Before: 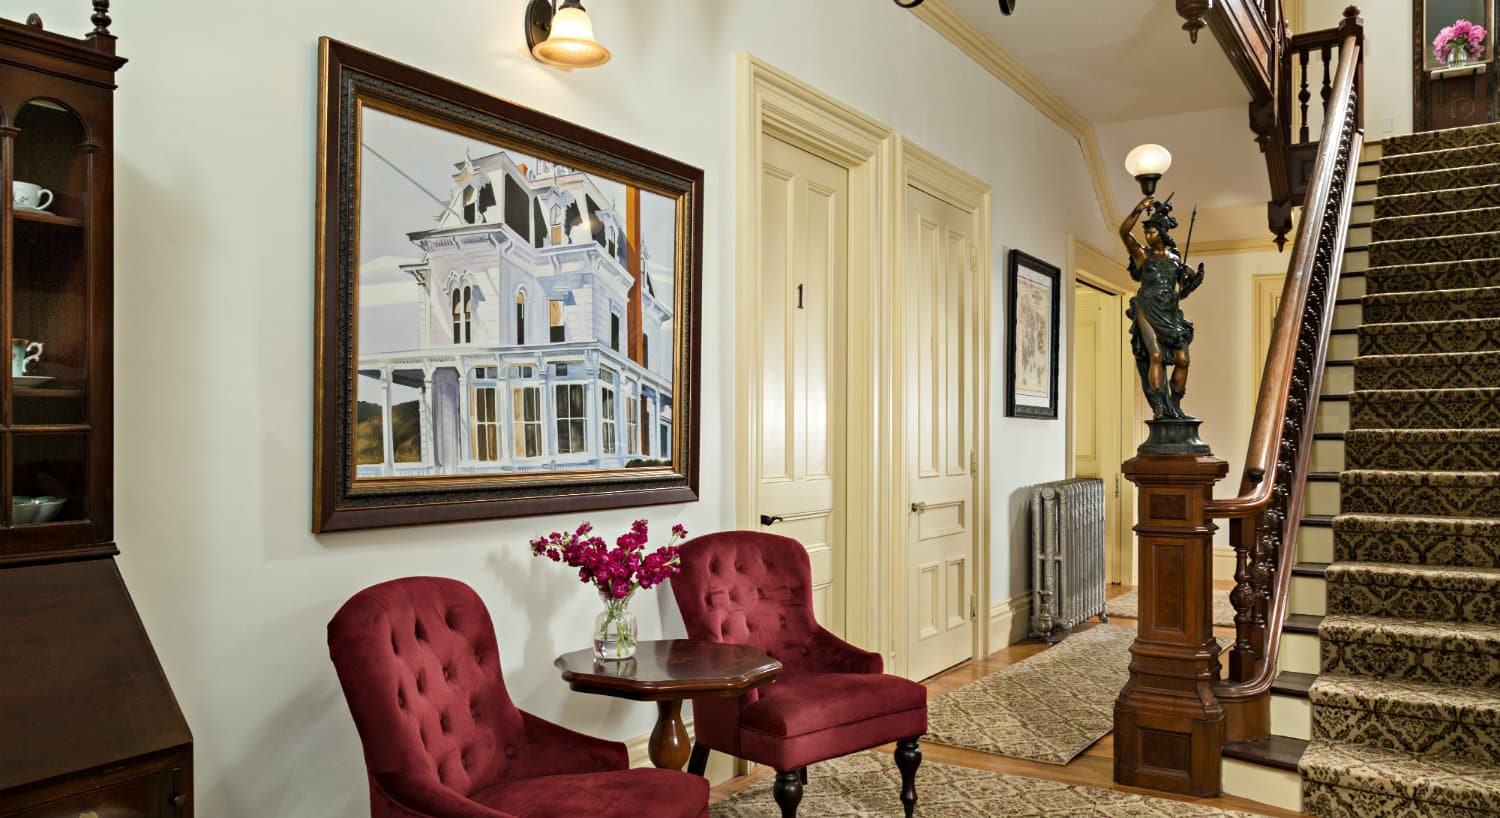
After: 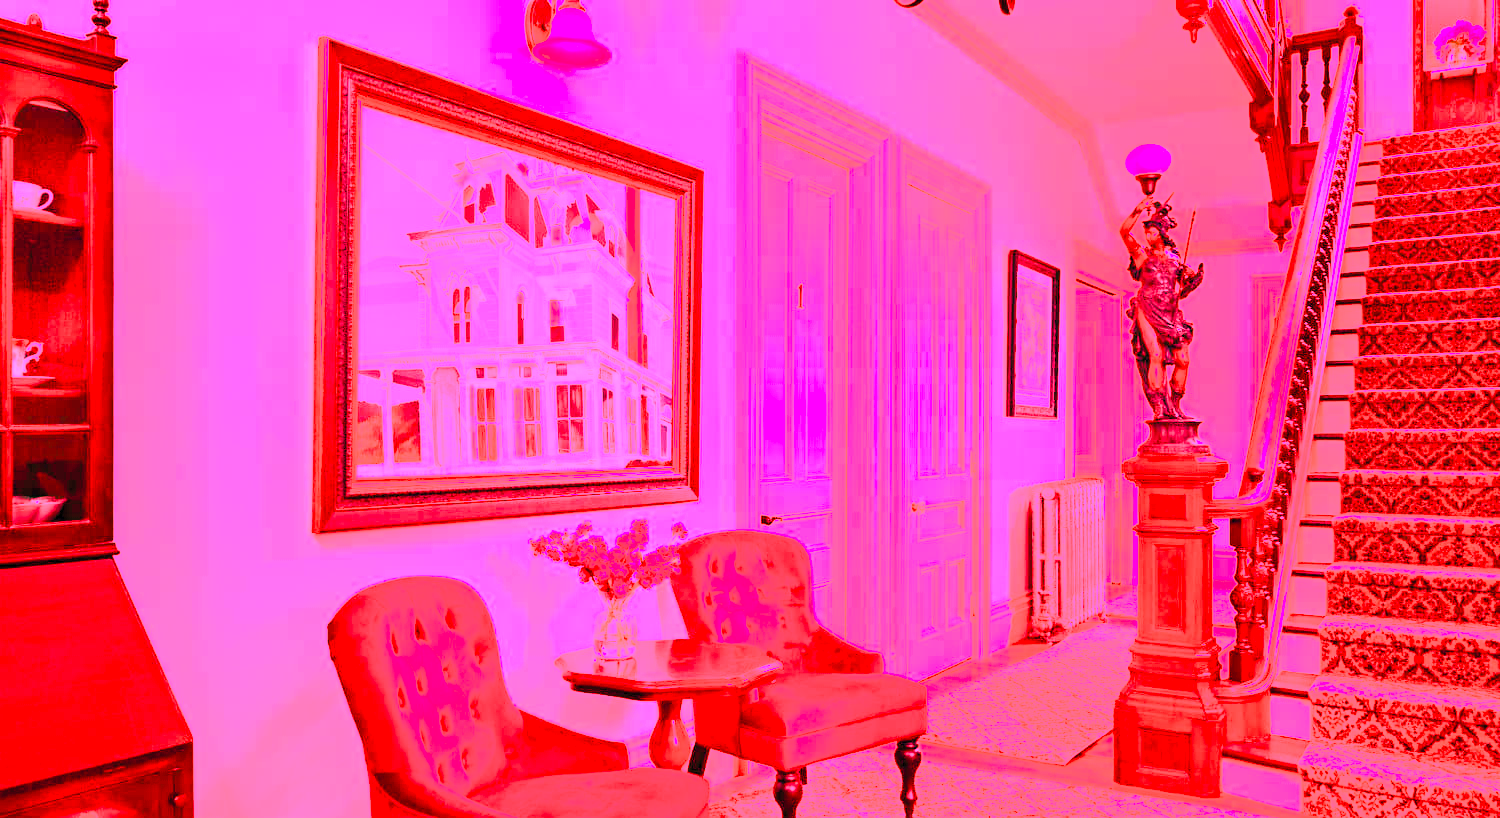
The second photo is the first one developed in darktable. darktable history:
color correction: highlights a* -8, highlights b* 3.1
contrast brightness saturation: contrast 0.07, brightness 0.18, saturation 0.4
white balance: red 4.26, blue 1.802
color balance rgb: shadows lift › chroma 1%, shadows lift › hue 113°, highlights gain › chroma 0.2%, highlights gain › hue 333°, perceptual saturation grading › global saturation 20%, perceptual saturation grading › highlights -50%, perceptual saturation grading › shadows 25%, contrast -10%
